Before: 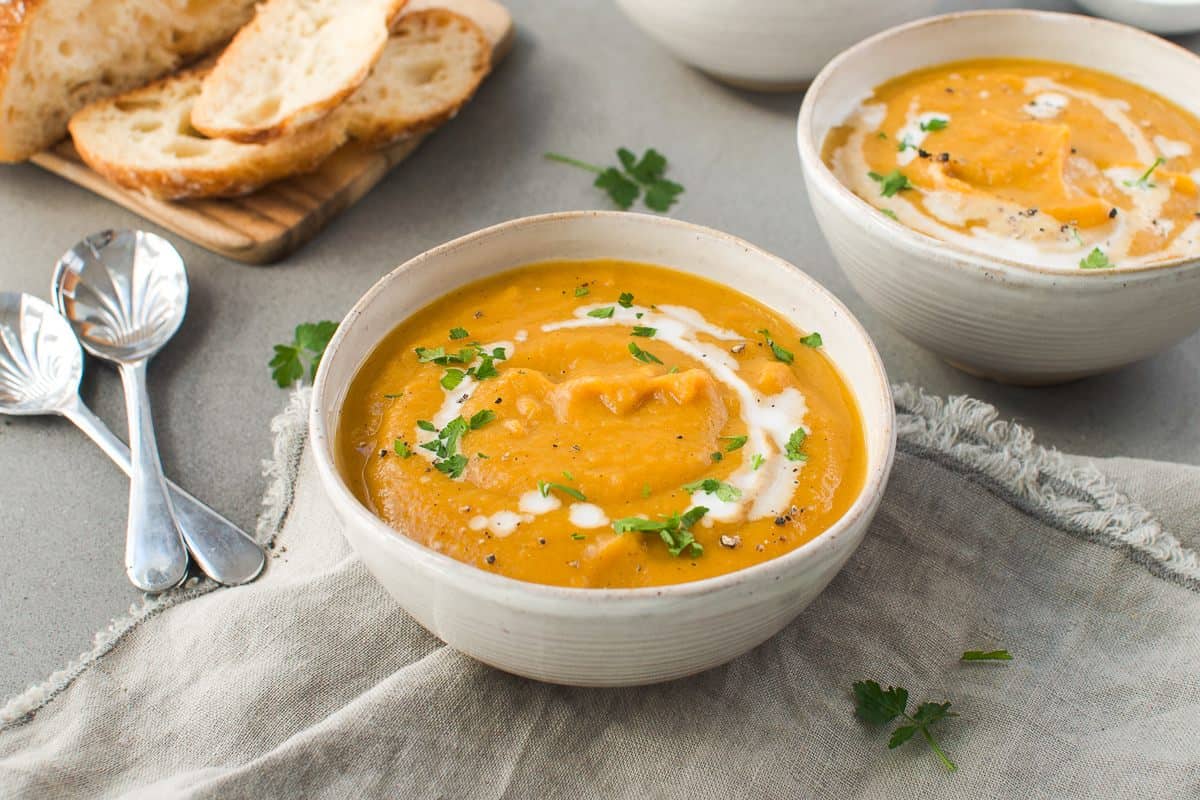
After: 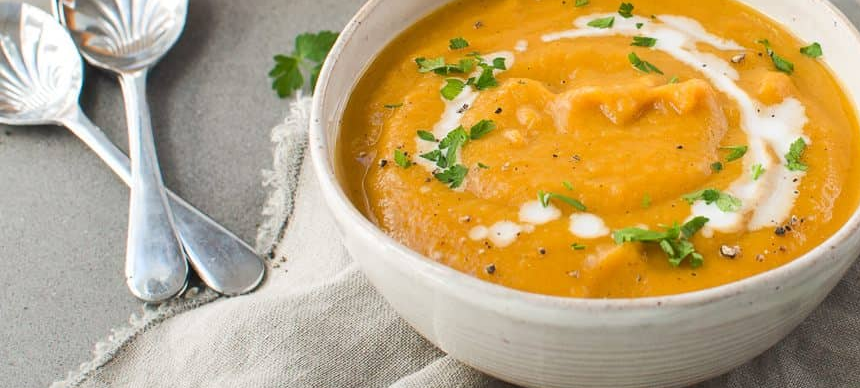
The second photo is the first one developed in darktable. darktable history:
crop: top 36.297%, right 28.324%, bottom 15.12%
